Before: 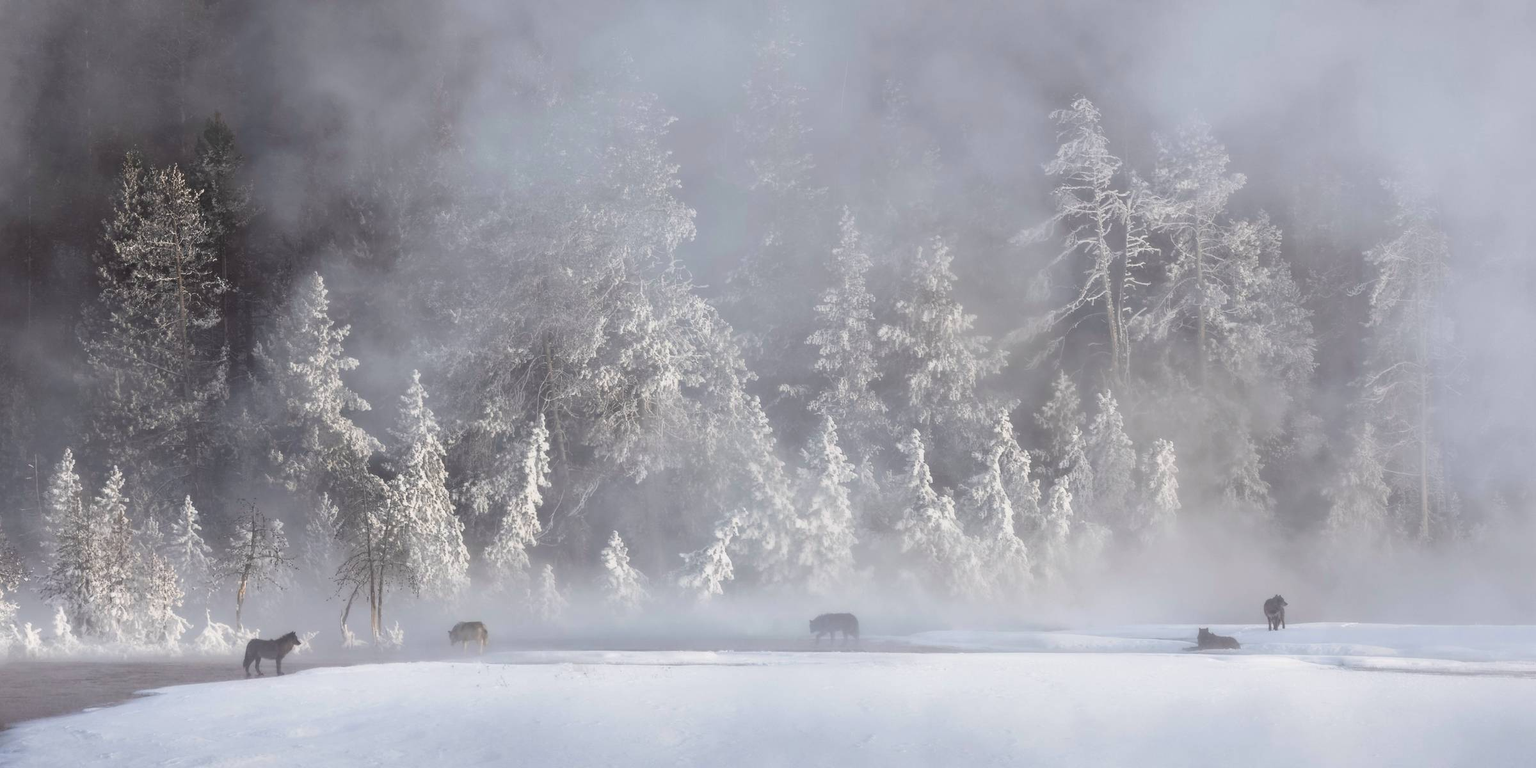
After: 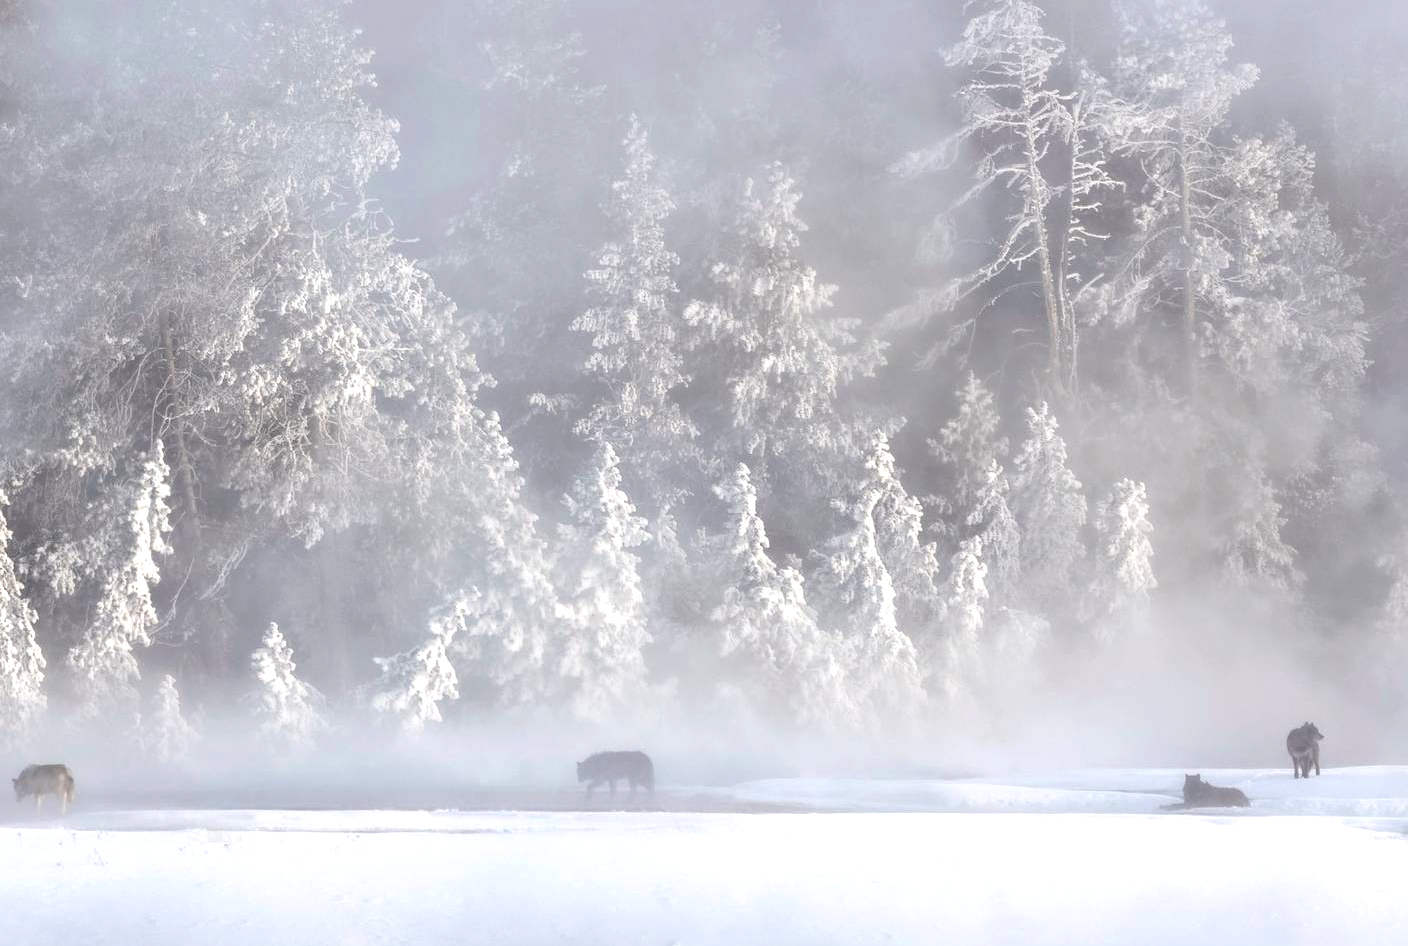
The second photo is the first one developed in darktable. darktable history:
exposure: black level correction 0.001, exposure 0.498 EV, compensate highlight preservation false
crop and rotate: left 28.669%, top 17.295%, right 12.659%, bottom 3.809%
